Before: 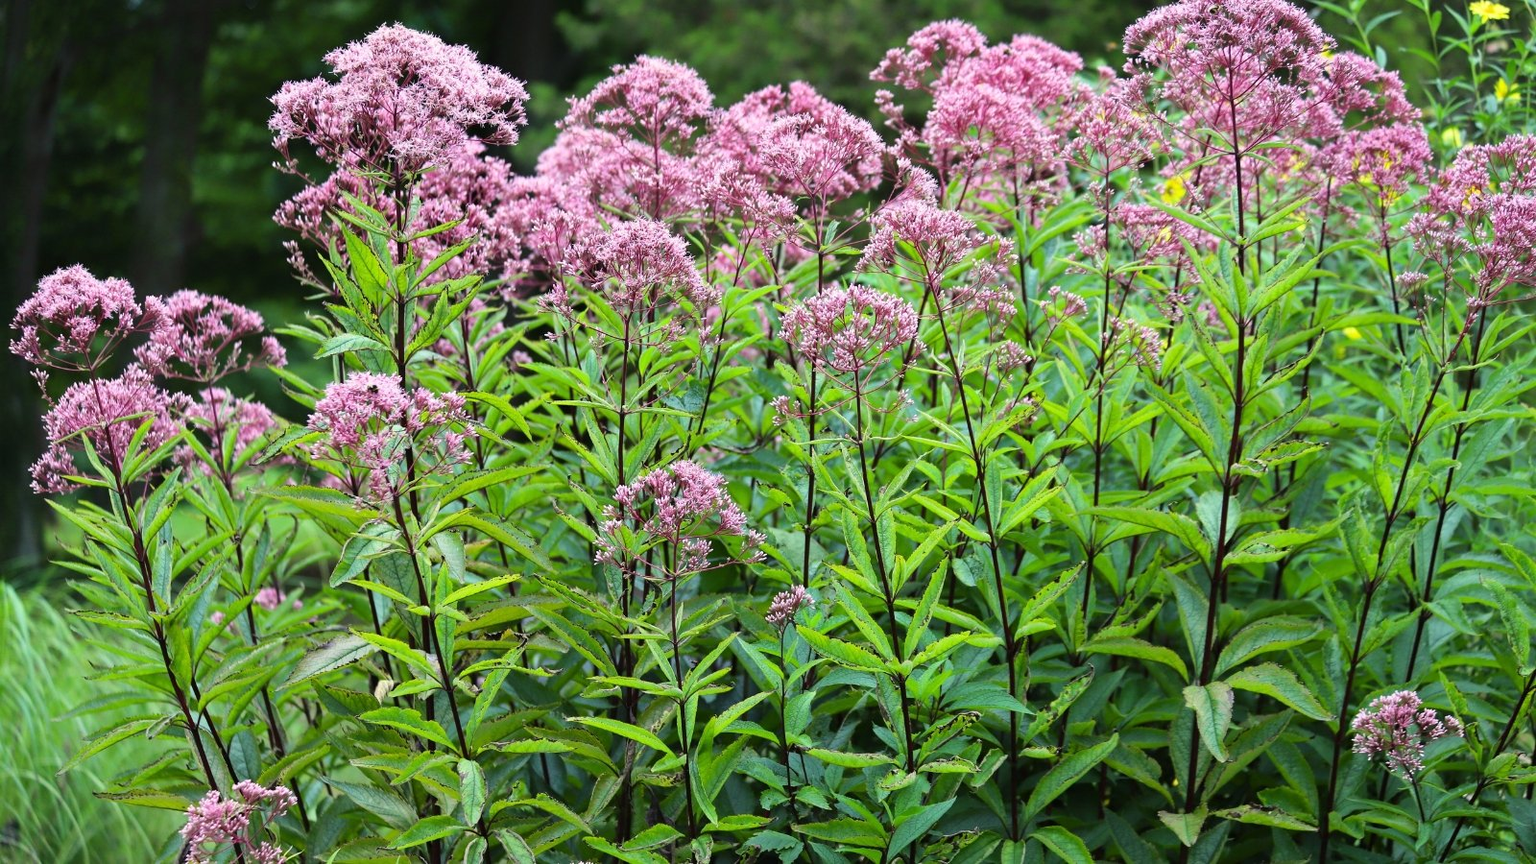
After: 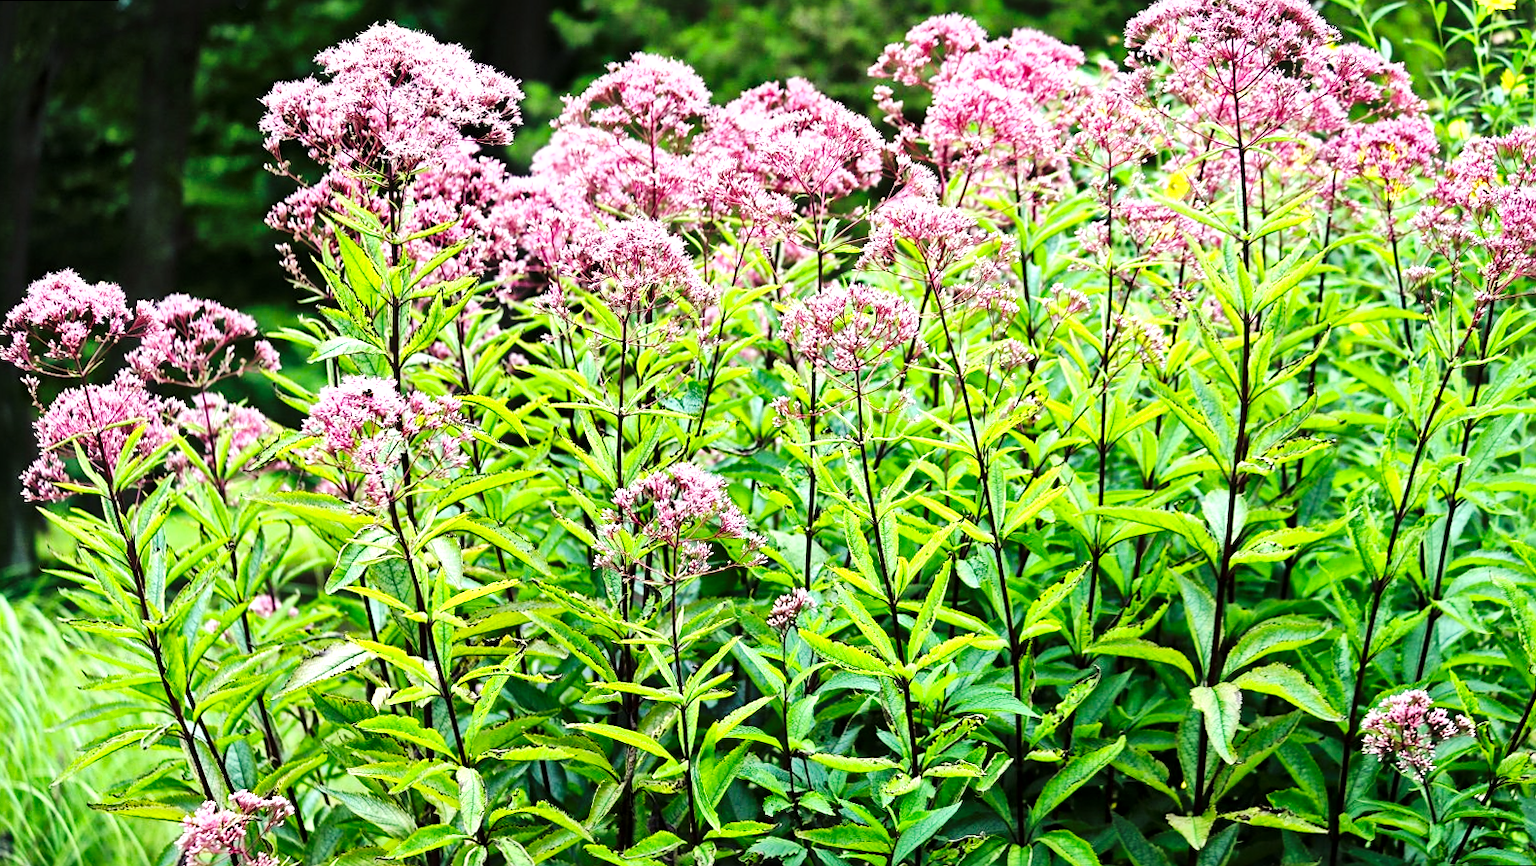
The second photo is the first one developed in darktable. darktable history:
tone curve: curves: ch0 [(0, 0) (0.541, 0.628) (0.906, 0.997)]
local contrast: mode bilateral grid, contrast 20, coarseness 20, detail 150%, midtone range 0.2
base curve: curves: ch0 [(0, 0) (0.036, 0.025) (0.121, 0.166) (0.206, 0.329) (0.605, 0.79) (1, 1)], preserve colors none
rotate and perspective: rotation -0.45°, automatic cropping original format, crop left 0.008, crop right 0.992, crop top 0.012, crop bottom 0.988
sharpen: amount 0.2
rgb curve: curves: ch2 [(0, 0) (0.567, 0.512) (1, 1)], mode RGB, independent channels
